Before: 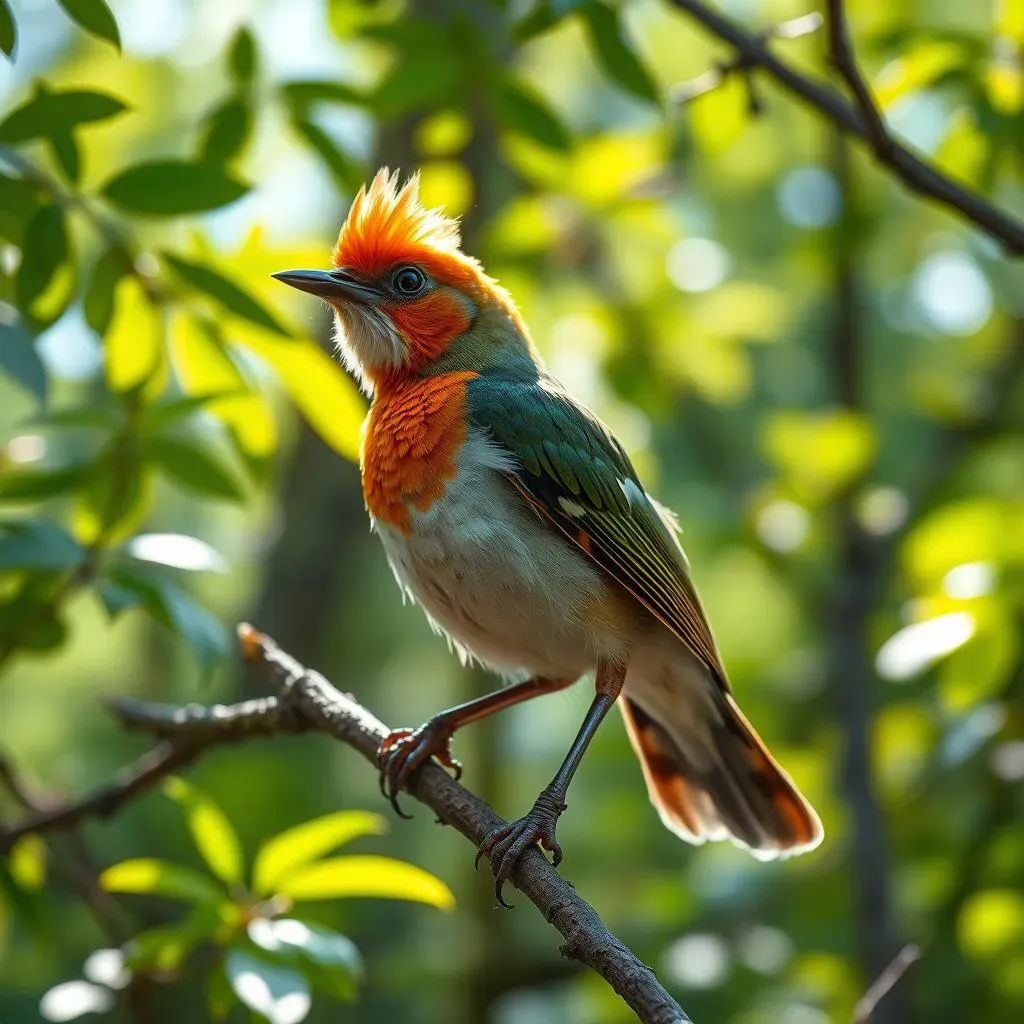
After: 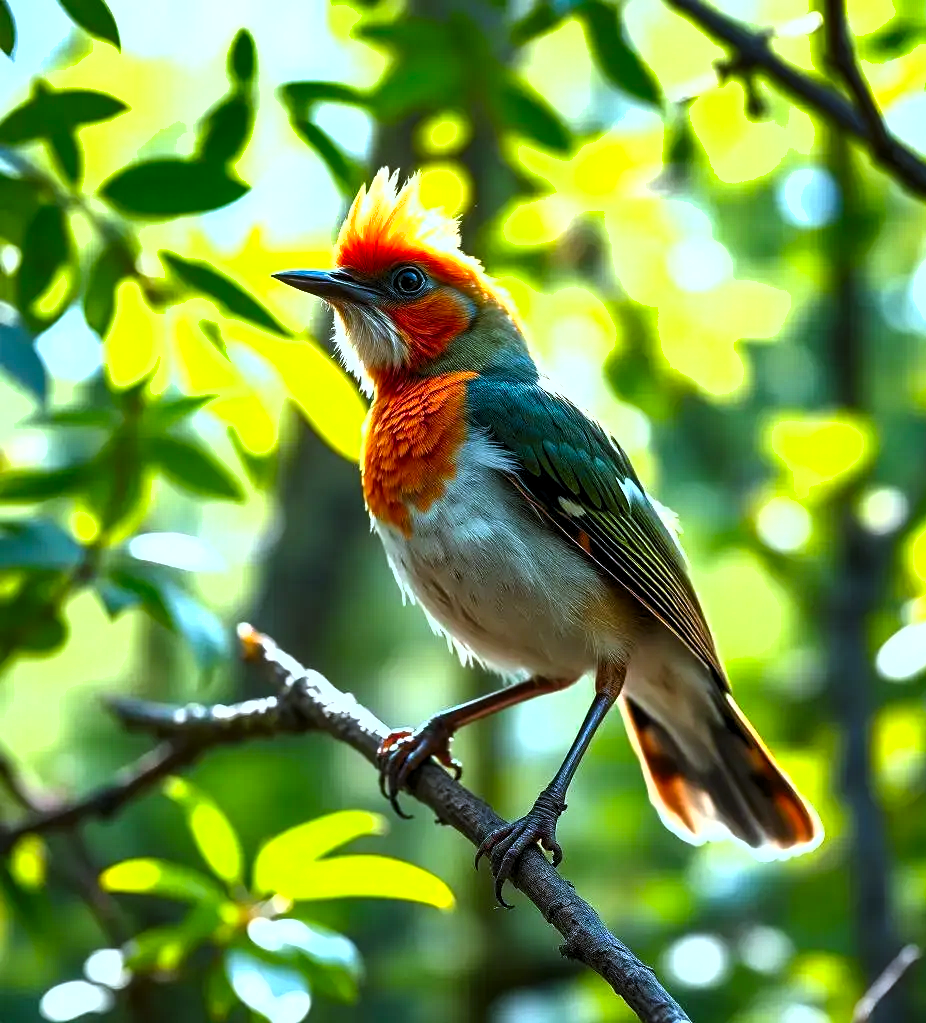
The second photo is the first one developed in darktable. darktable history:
color balance: mode lift, gamma, gain (sRGB), lift [1, 1, 1.022, 1.026]
exposure: exposure 1.15 EV, compensate highlight preservation false
crop: right 9.509%, bottom 0.031%
white balance: red 0.926, green 1.003, blue 1.133
contrast brightness saturation: brightness -0.2, saturation 0.08
shadows and highlights: low approximation 0.01, soften with gaussian
levels: levels [0.055, 0.477, 0.9]
rotate and perspective: crop left 0, crop top 0
